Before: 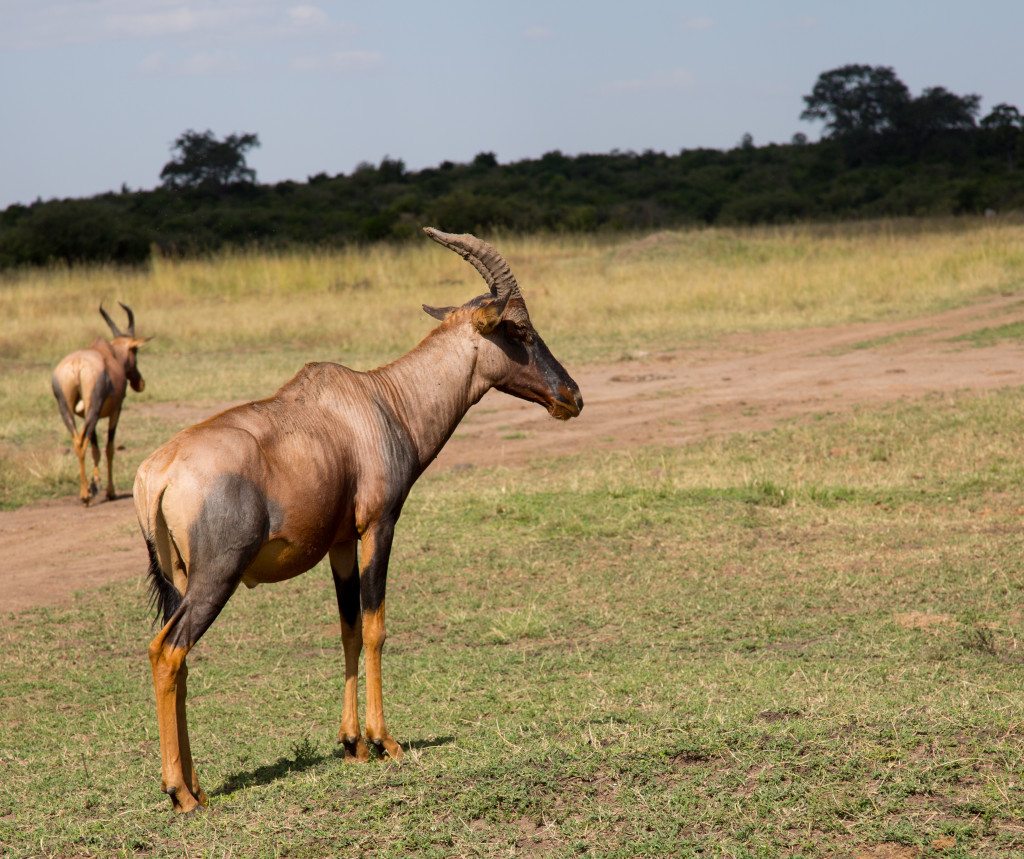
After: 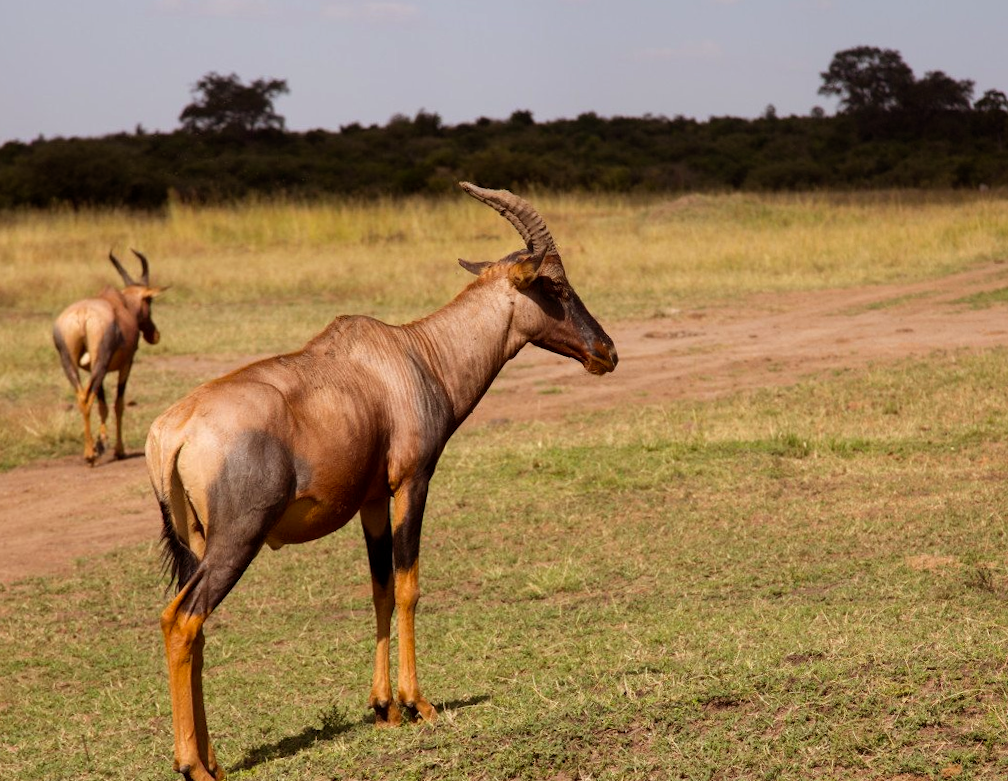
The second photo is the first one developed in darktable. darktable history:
rotate and perspective: rotation -0.013°, lens shift (vertical) -0.027, lens shift (horizontal) 0.178, crop left 0.016, crop right 0.989, crop top 0.082, crop bottom 0.918
rgb levels: mode RGB, independent channels, levels [[0, 0.5, 1], [0, 0.521, 1], [0, 0.536, 1]]
